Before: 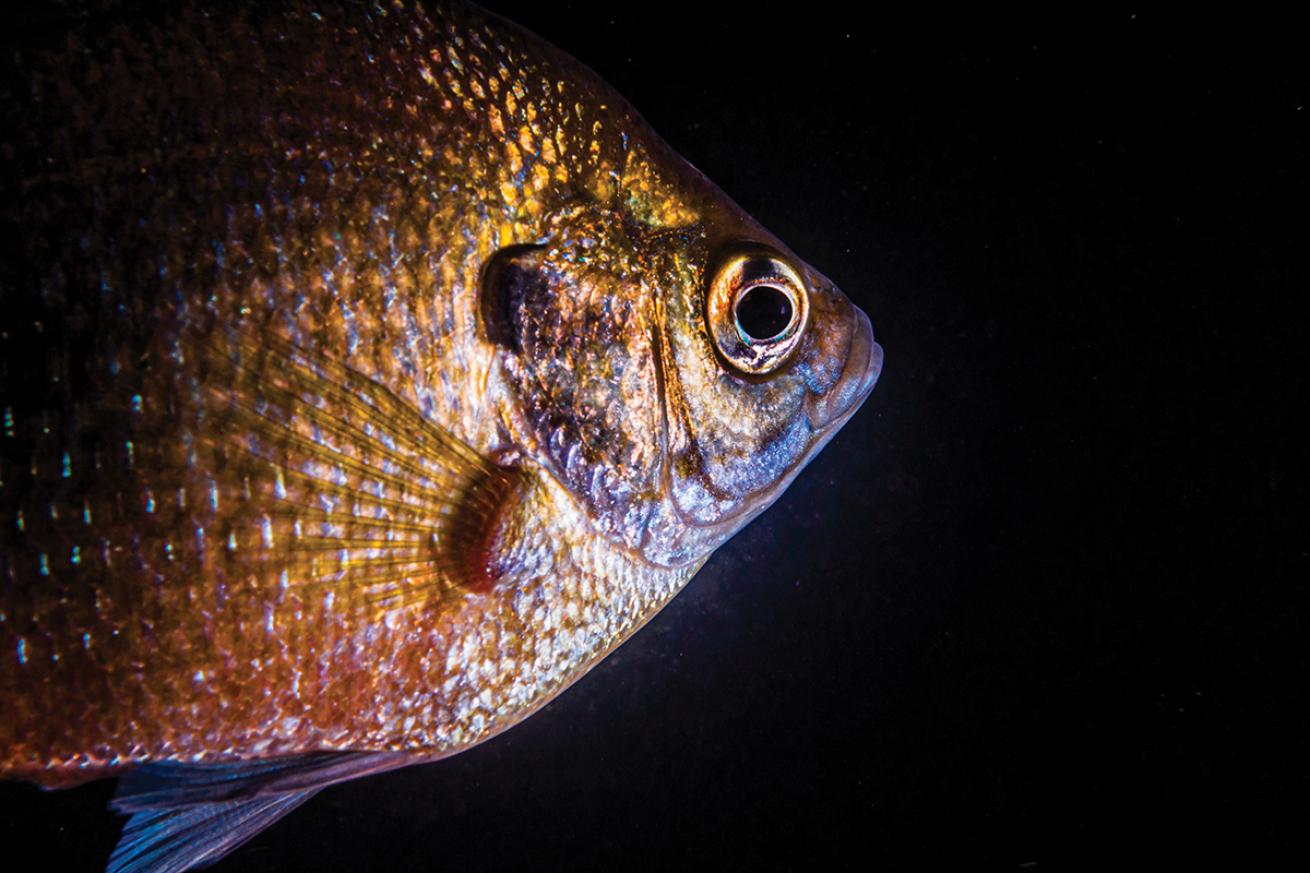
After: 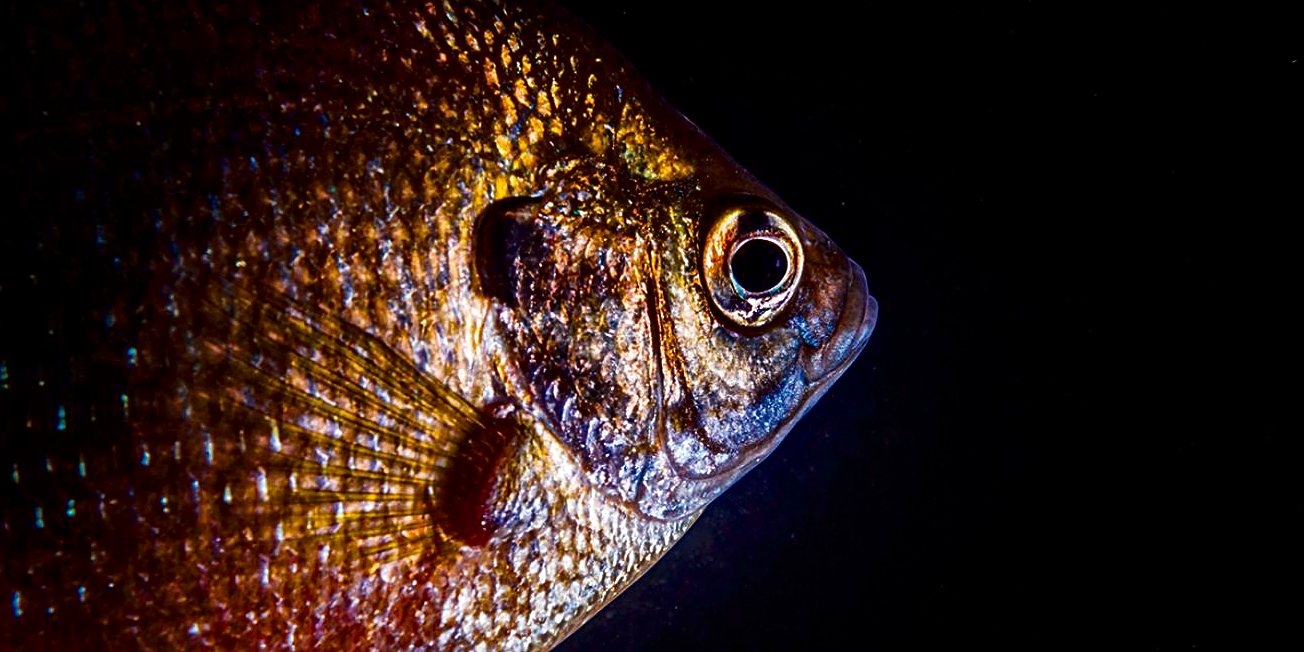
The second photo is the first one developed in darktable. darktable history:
contrast brightness saturation: contrast 0.1, brightness -0.26, saturation 0.14
sharpen: on, module defaults
local contrast: mode bilateral grid, contrast 20, coarseness 20, detail 150%, midtone range 0.2
crop: left 0.387%, top 5.469%, bottom 19.809%
